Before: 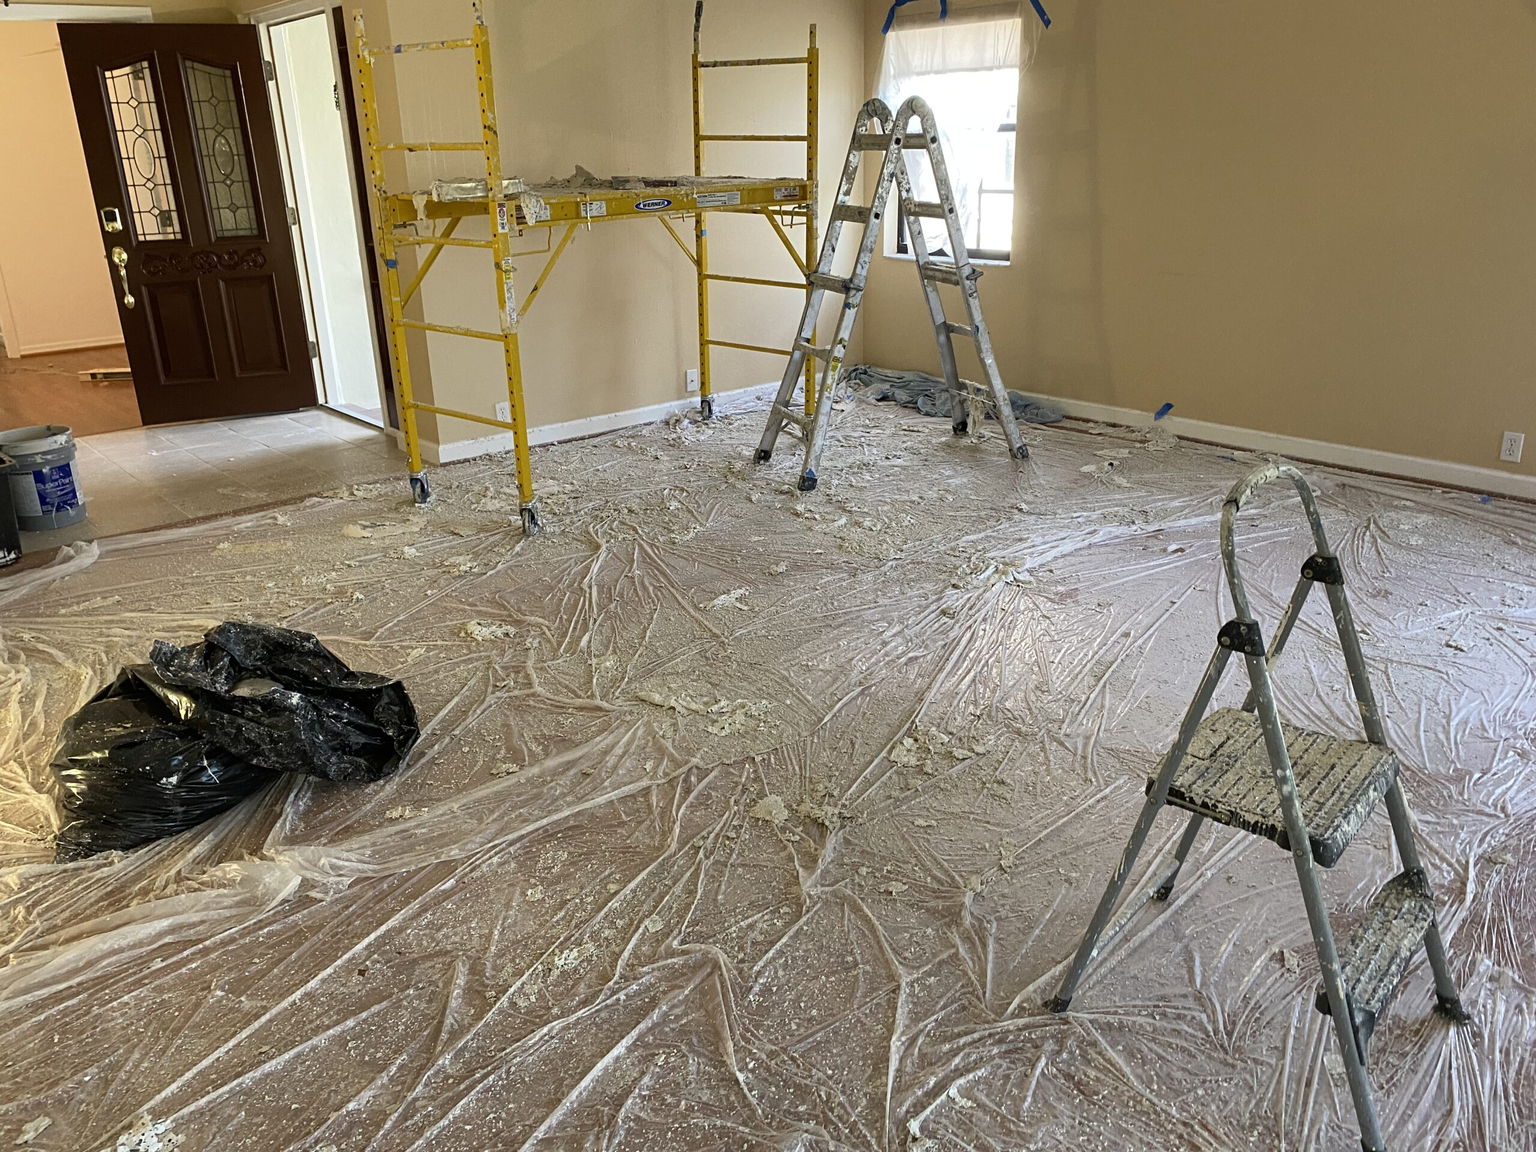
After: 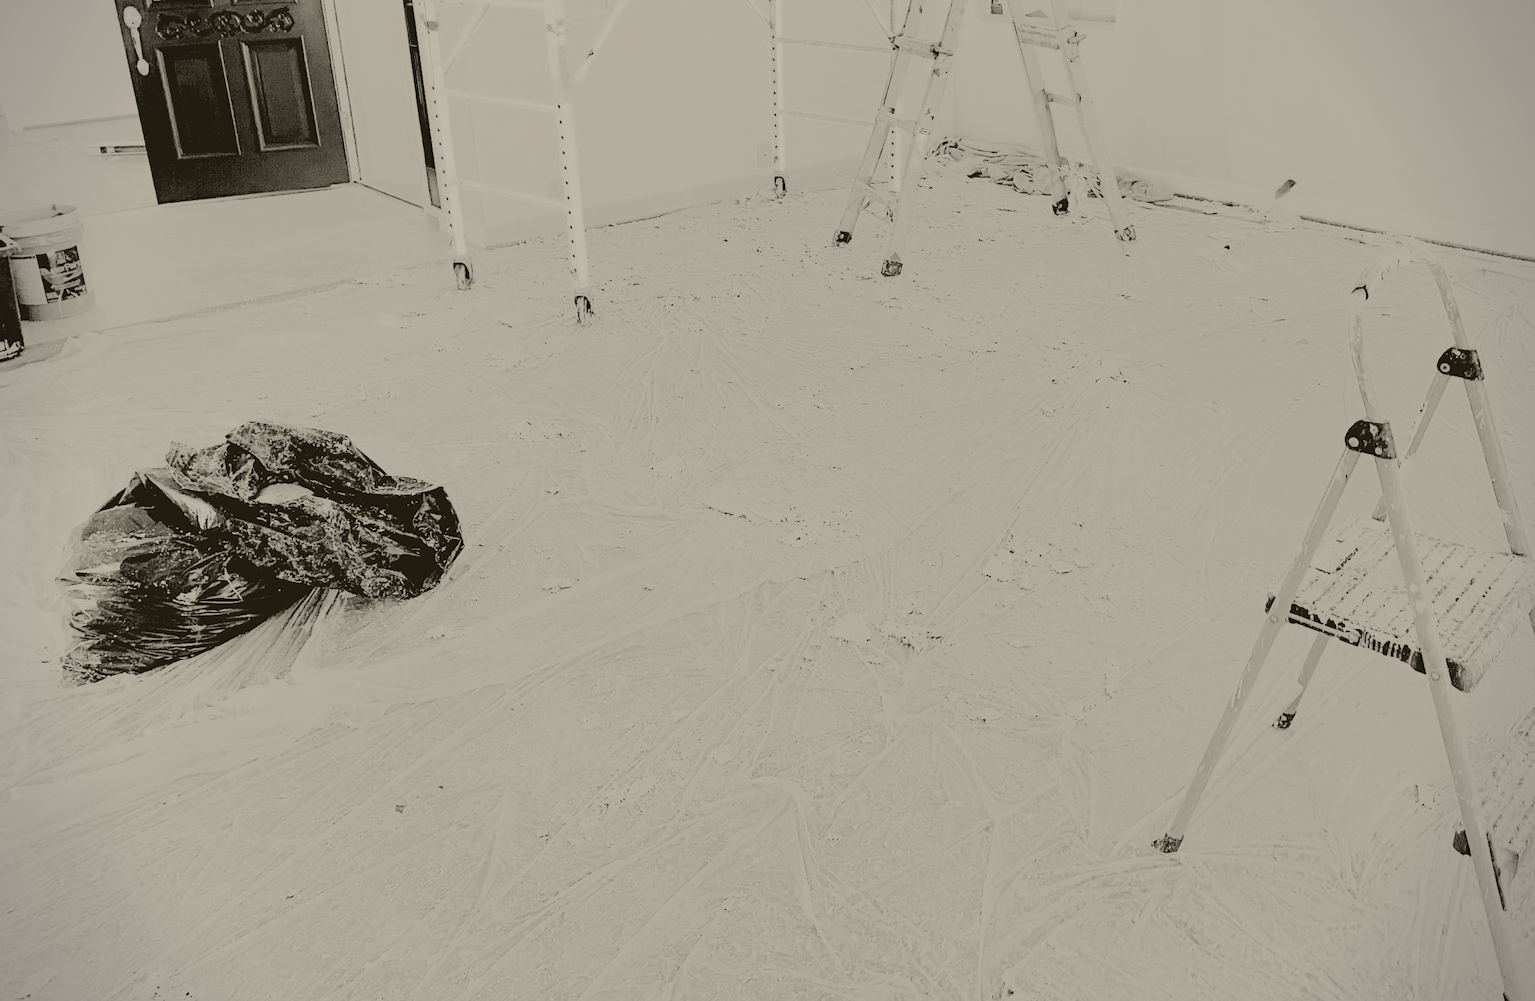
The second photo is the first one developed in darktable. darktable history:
color correction: highlights a* 40, highlights b* 40, saturation 0.69
tone curve: curves: ch0 [(0, 0) (0.417, 0.851) (1, 1)]
vignetting: fall-off start 91.19%
contrast brightness saturation: brightness 0.28
exposure: black level correction 0.009, exposure 0.014 EV, compensate highlight preservation false
white balance: emerald 1
crop: top 20.916%, right 9.437%, bottom 0.316%
colorize: hue 41.44°, saturation 22%, source mix 60%, lightness 10.61%
